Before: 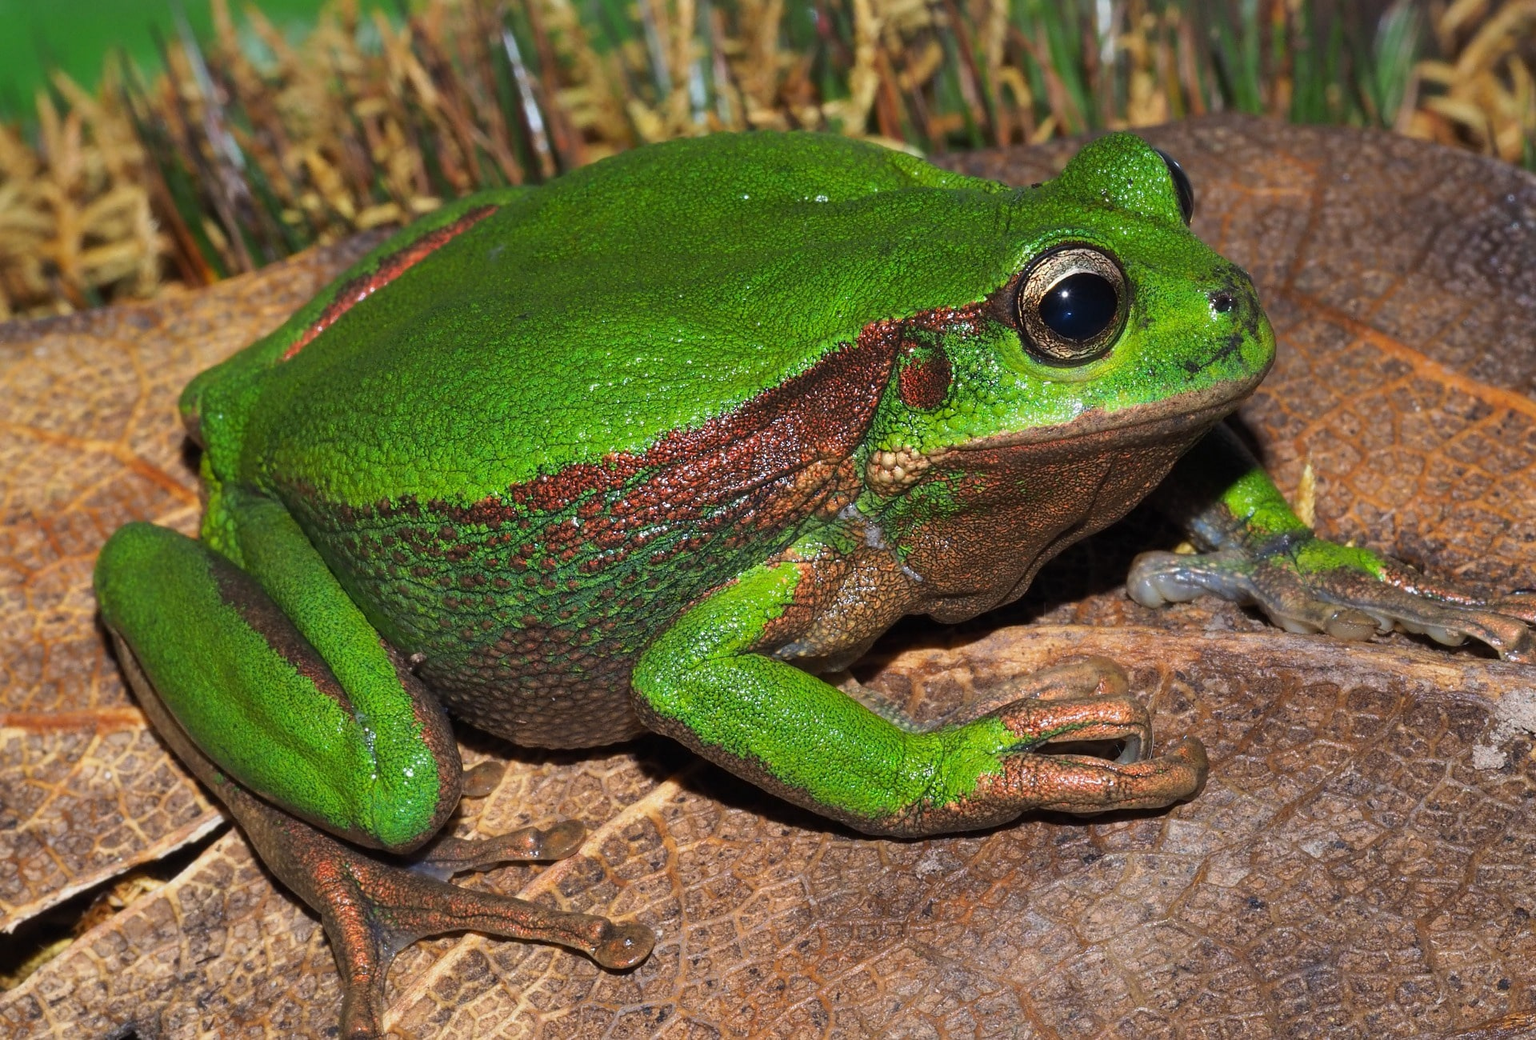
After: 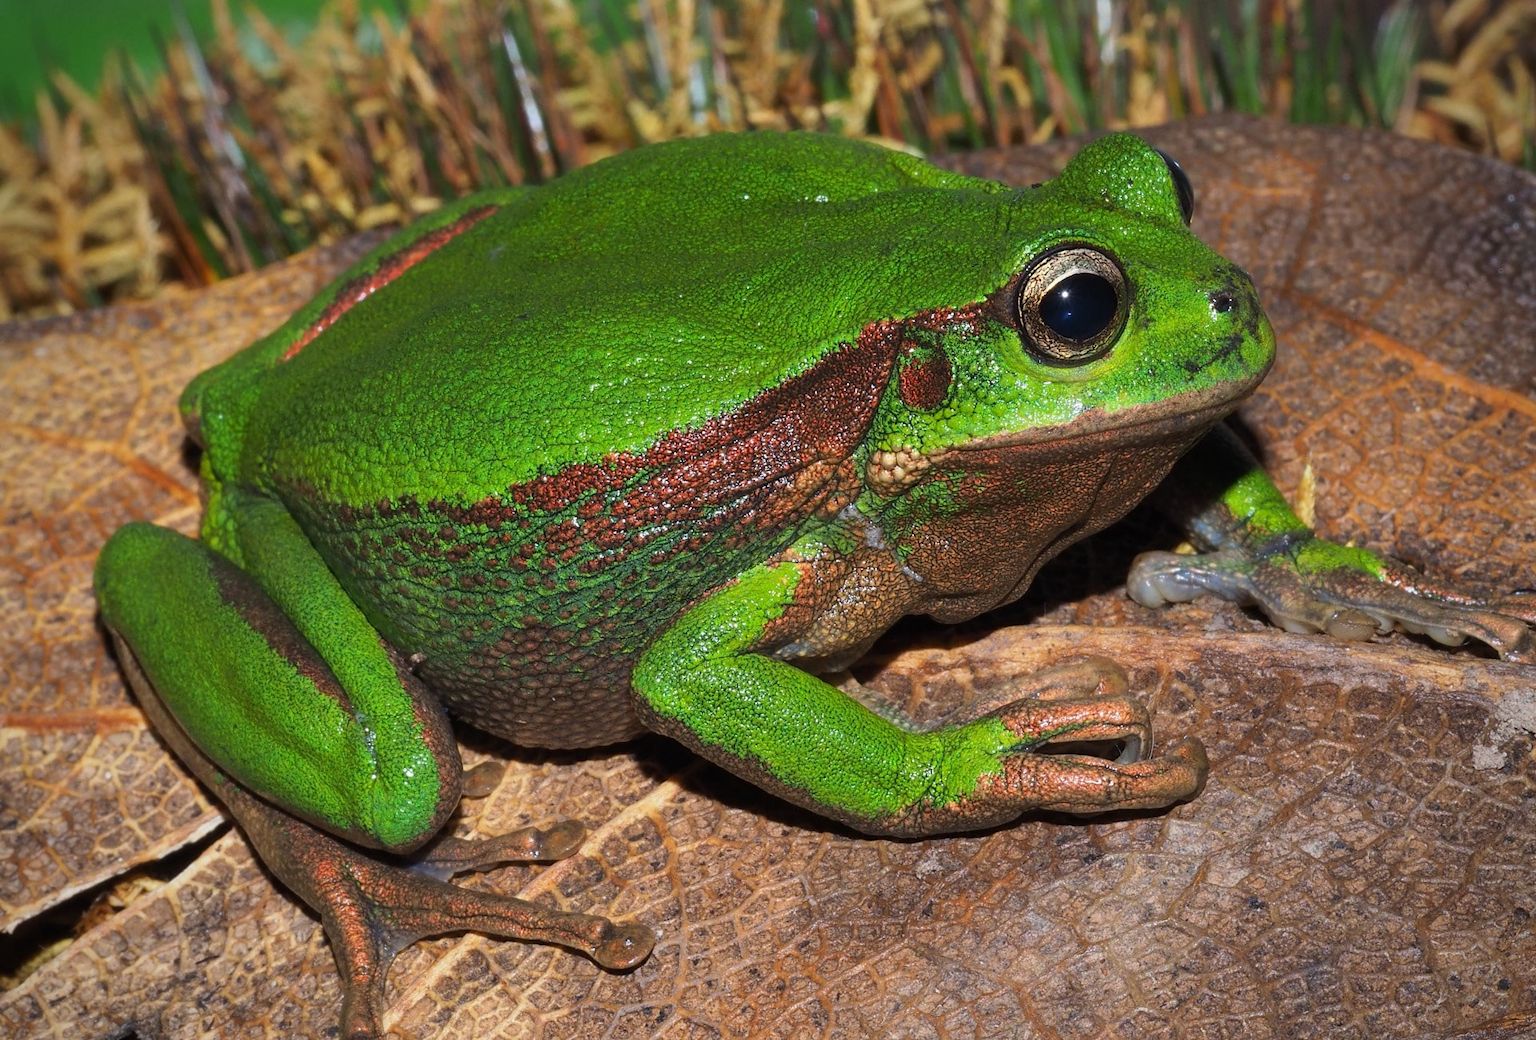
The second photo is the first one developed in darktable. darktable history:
vignetting: fall-off radius 61.18%, brightness -0.58, saturation -0.11
tone equalizer: edges refinement/feathering 500, mask exposure compensation -1.57 EV, preserve details no
